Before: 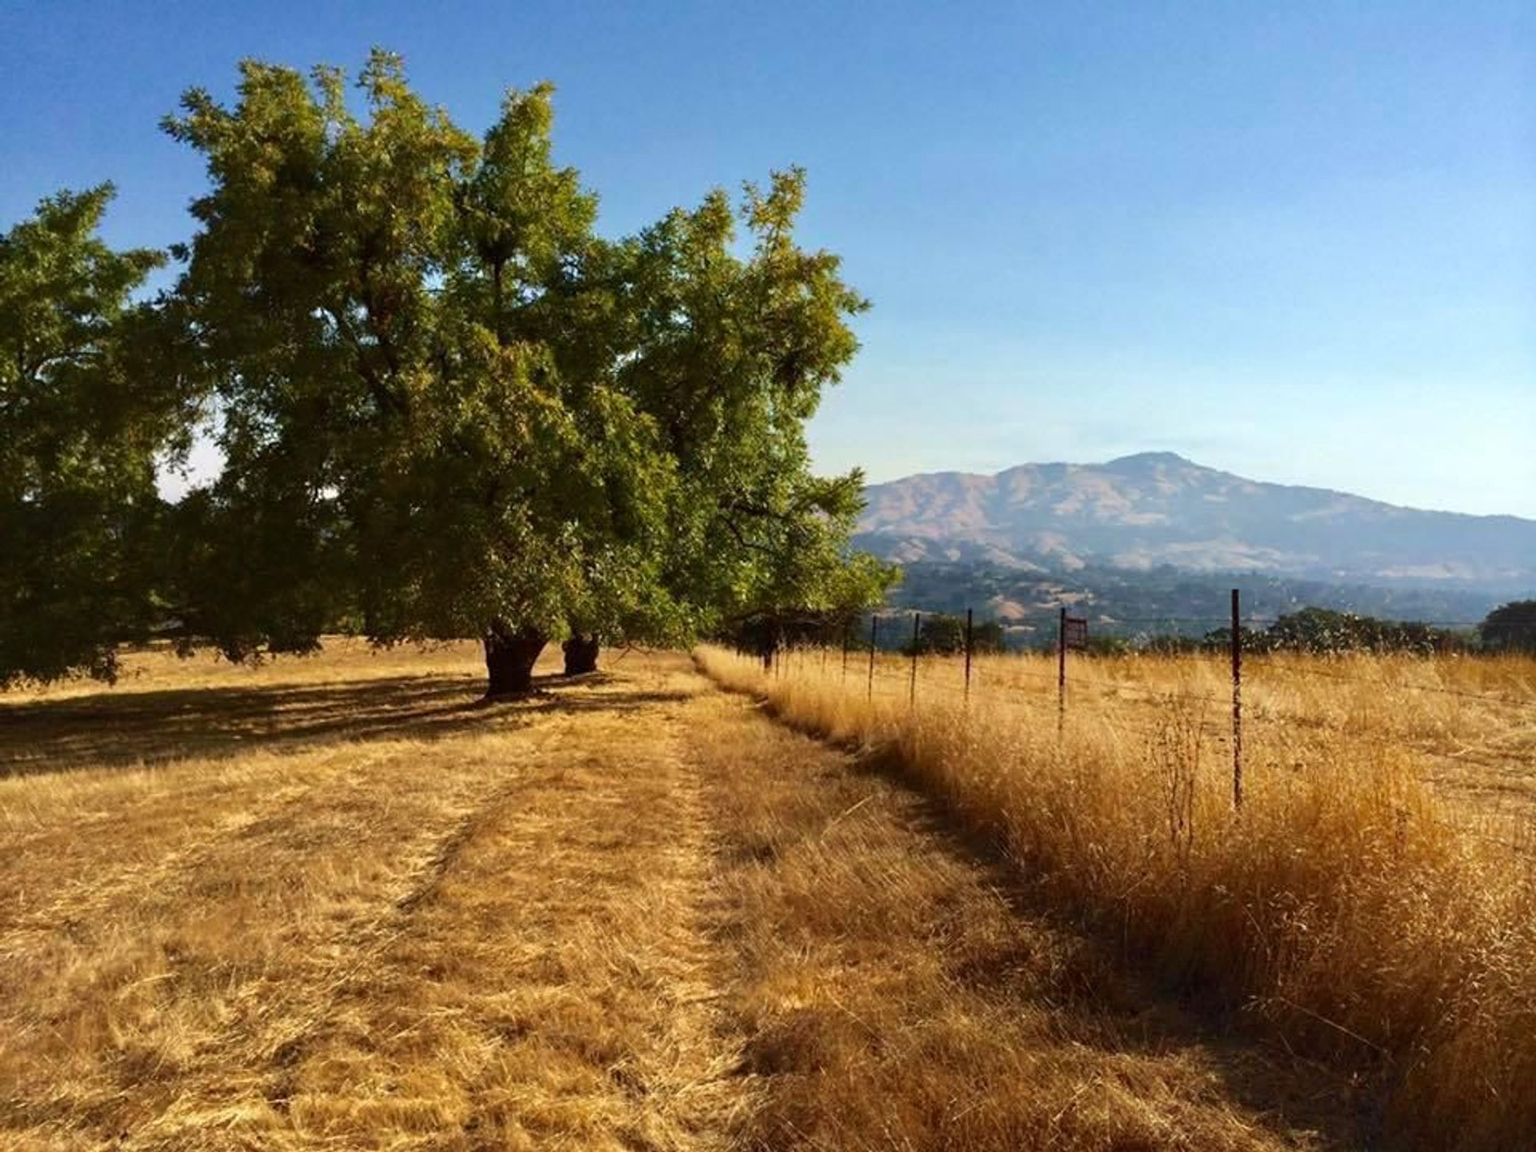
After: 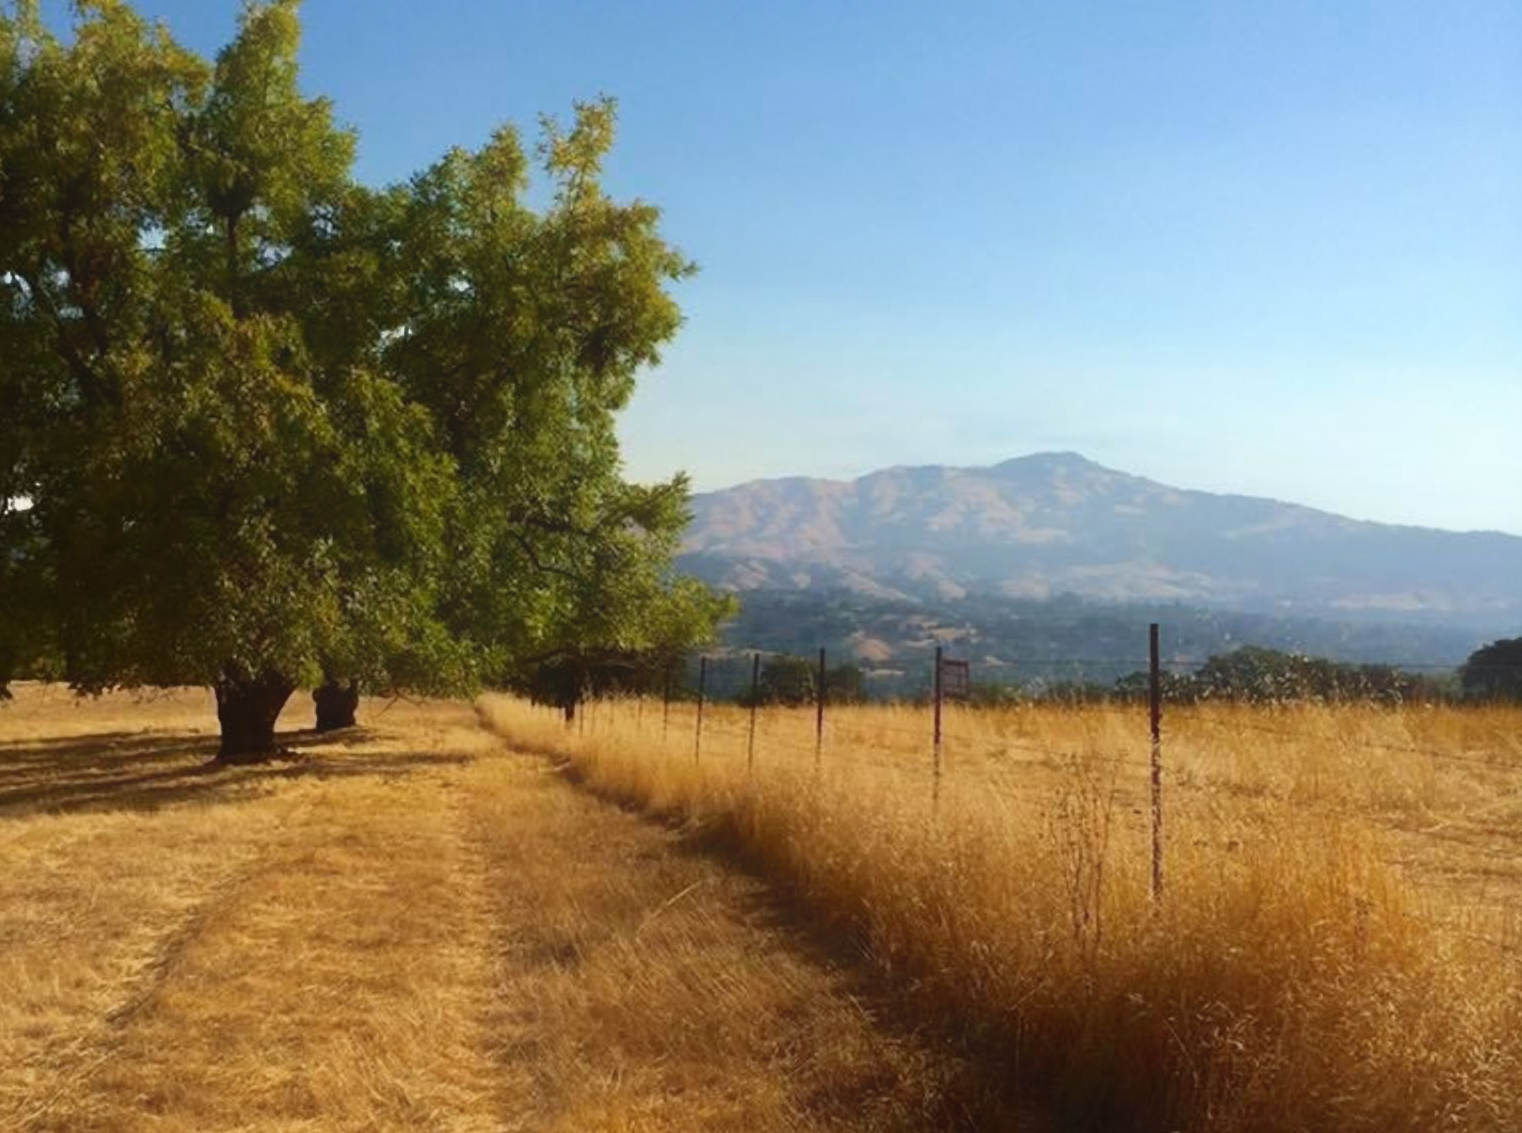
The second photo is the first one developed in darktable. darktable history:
contrast equalizer: y [[0.6 ×6], [0.55 ×6], [0 ×6], [0 ×6], [0 ×6]], mix -0.993
crop and rotate: left 20.344%, top 7.892%, right 0.356%, bottom 13.382%
